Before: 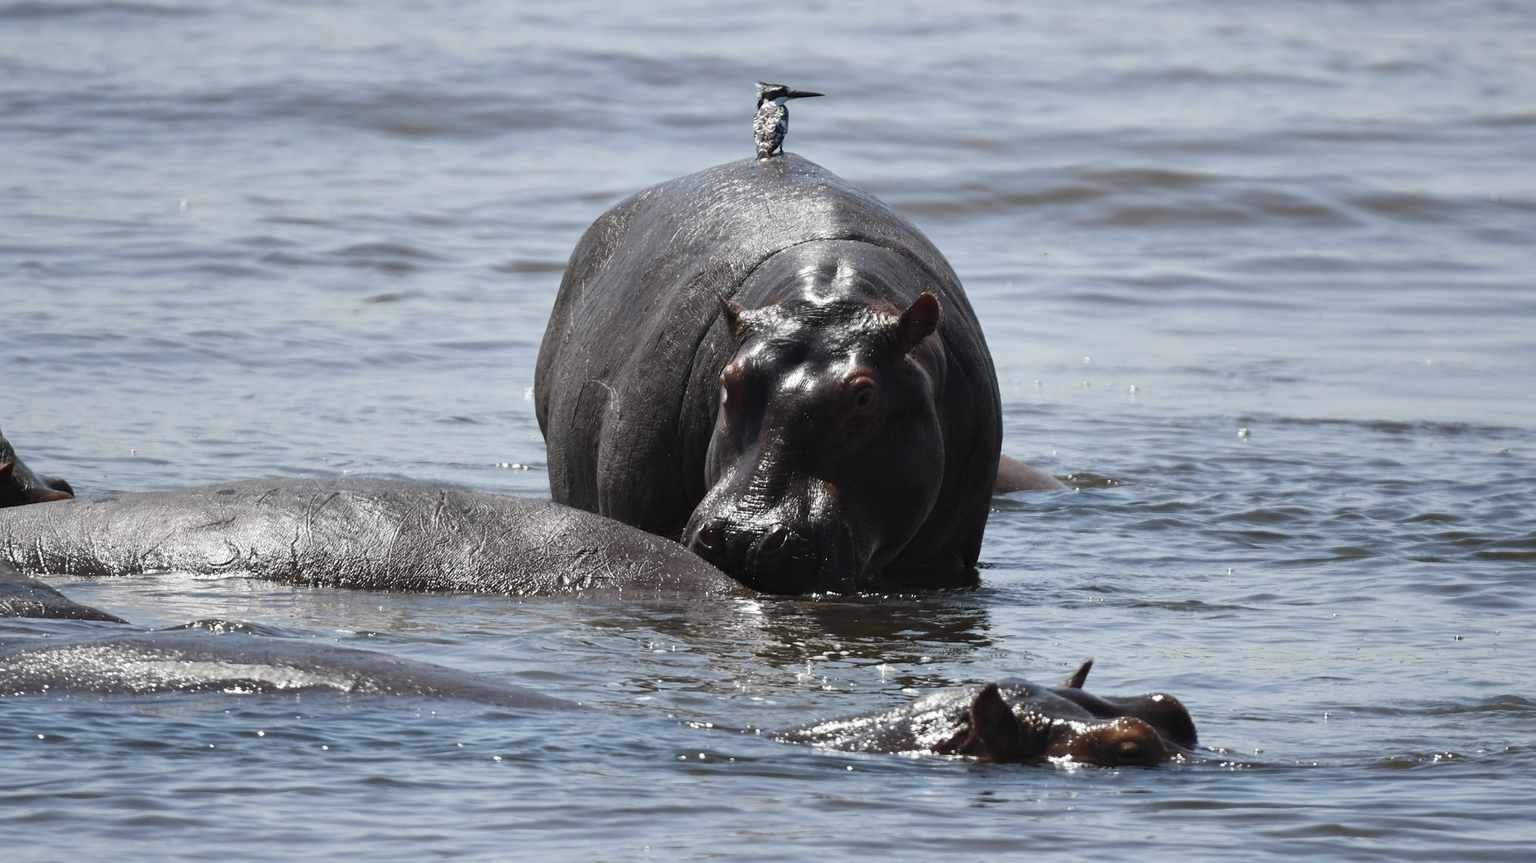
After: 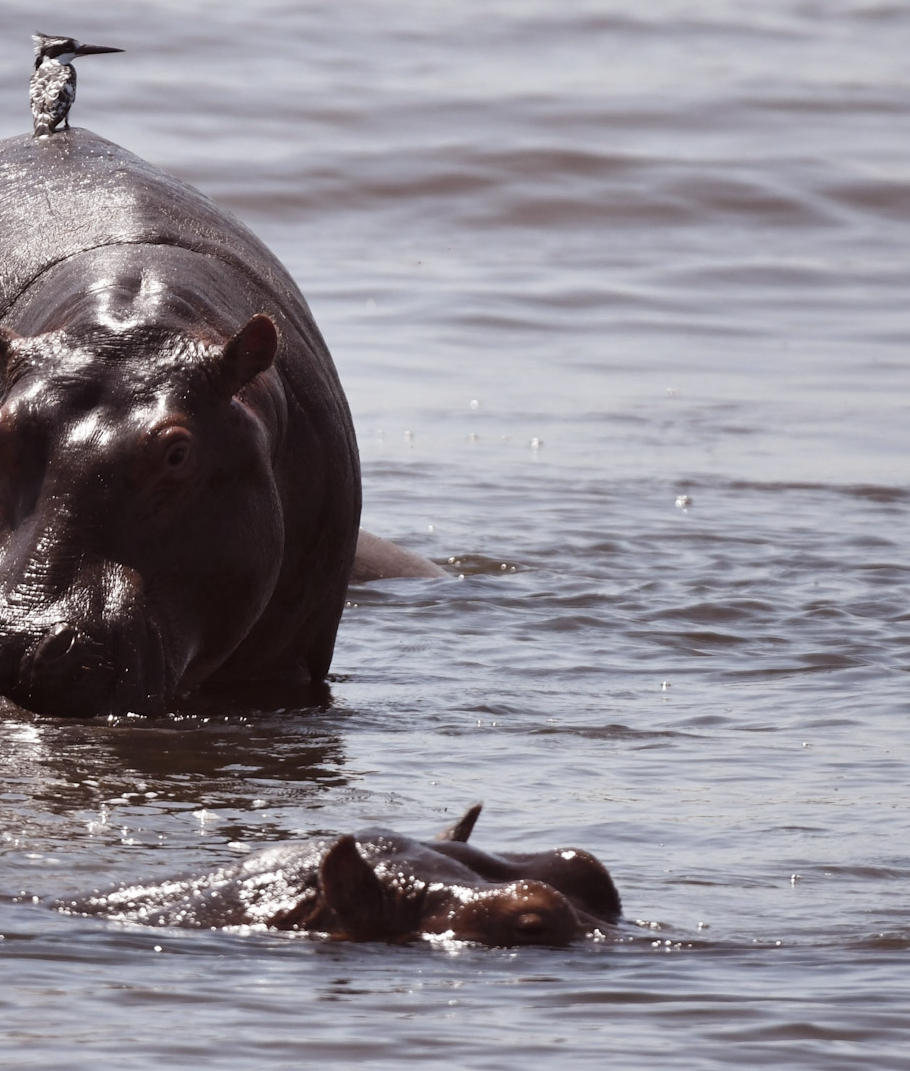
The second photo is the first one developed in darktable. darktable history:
crop: left 47.628%, top 6.643%, right 7.874%
rgb levels: mode RGB, independent channels, levels [[0, 0.474, 1], [0, 0.5, 1], [0, 0.5, 1]]
contrast brightness saturation: contrast 0.1, saturation -0.3
